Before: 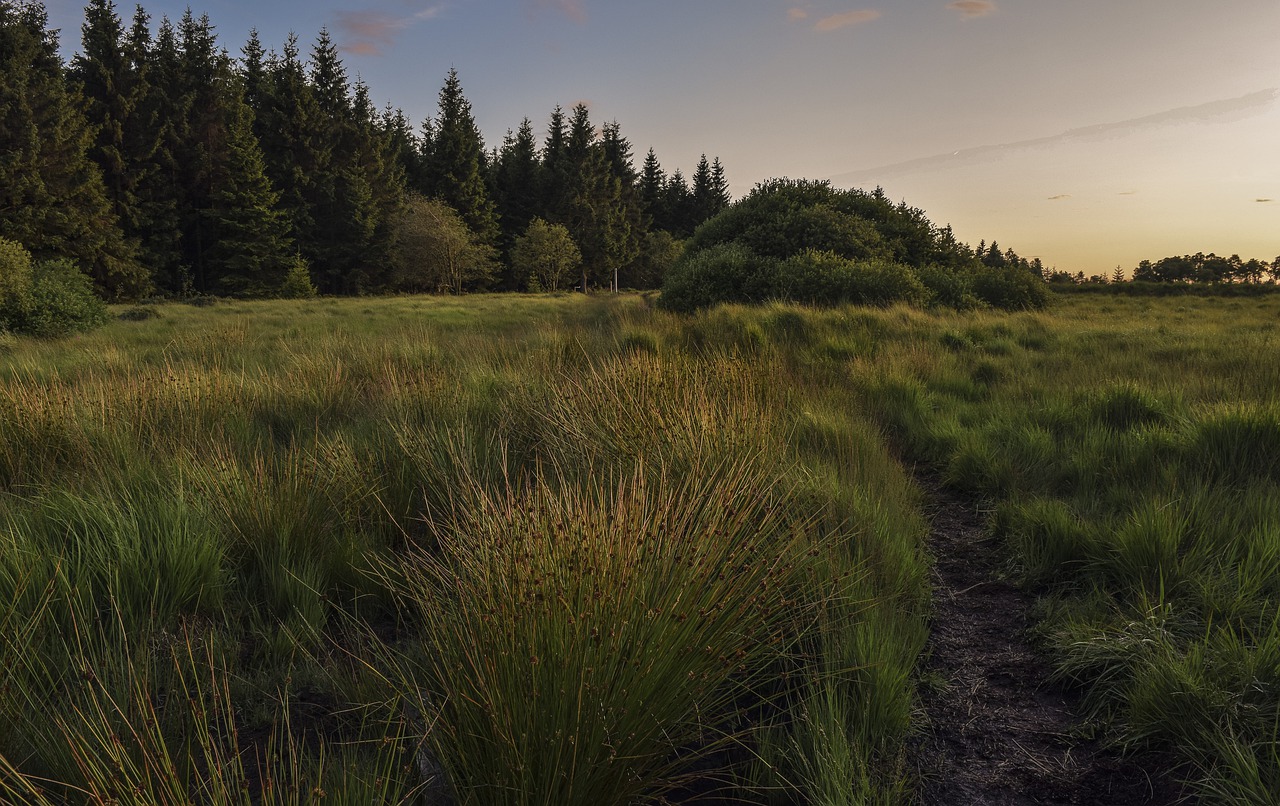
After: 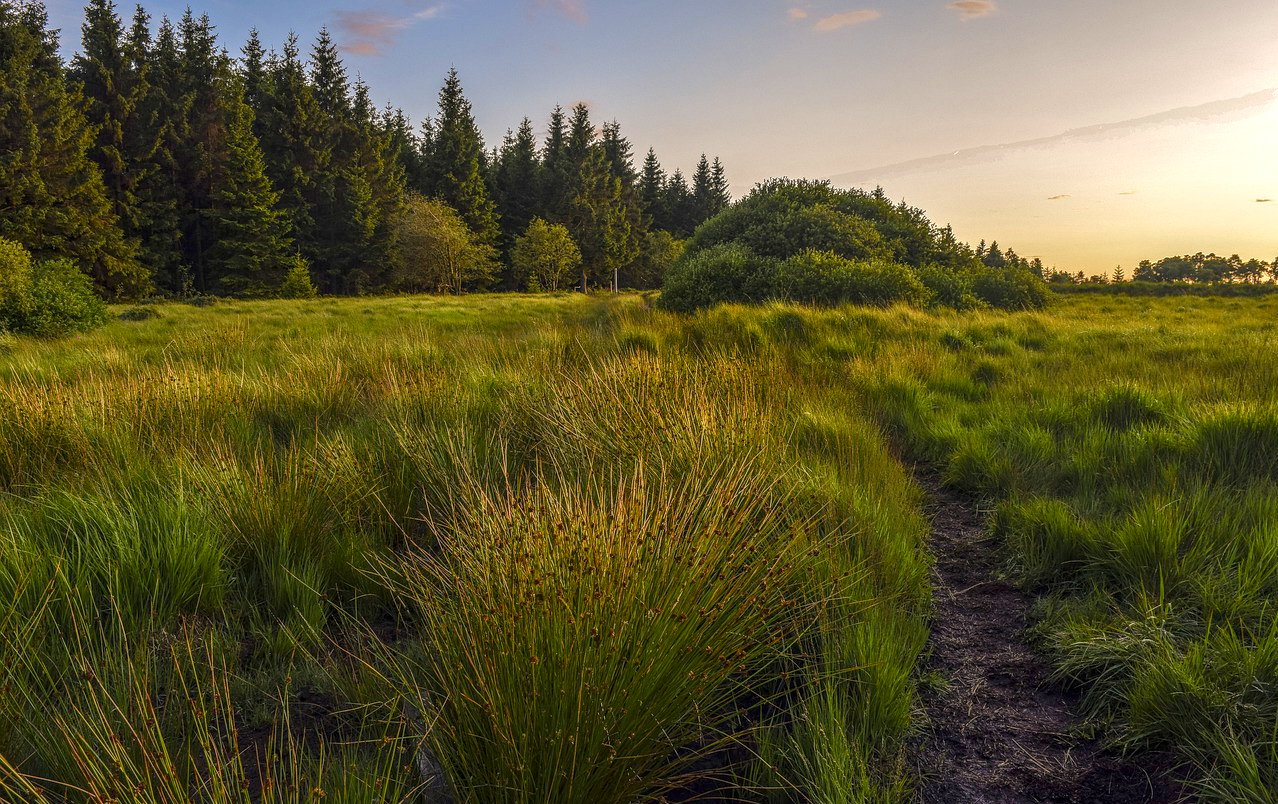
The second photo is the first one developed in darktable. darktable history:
crop: top 0.05%, bottom 0.098%
local contrast: highlights 0%, shadows 0%, detail 133%
exposure: black level correction 0, exposure 0.7 EV, compensate exposure bias true, compensate highlight preservation false
color balance rgb: perceptual saturation grading › global saturation 35%, perceptual saturation grading › highlights -25%, perceptual saturation grading › shadows 50%
